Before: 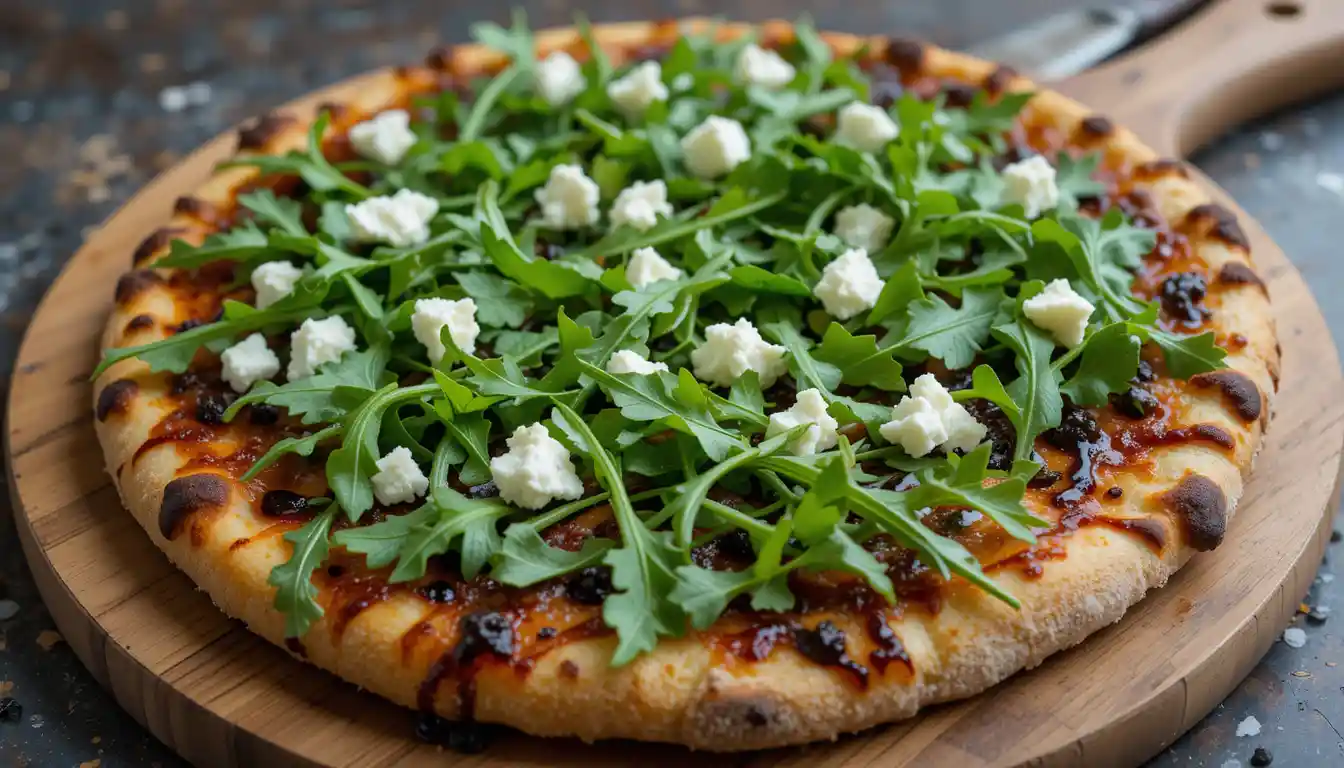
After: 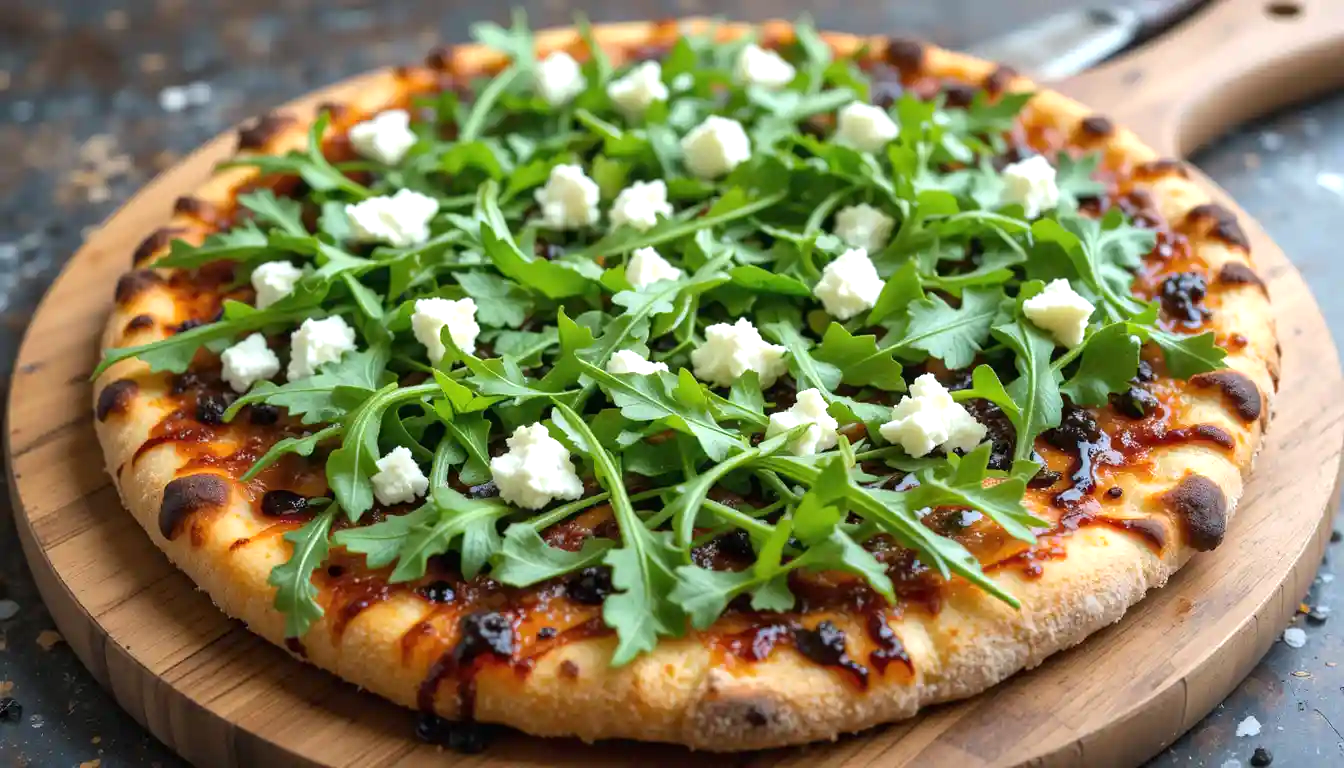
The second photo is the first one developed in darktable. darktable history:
exposure: black level correction 0, exposure 0.7 EV, compensate exposure bias true, compensate highlight preservation false
color correction: highlights a* 0.003, highlights b* -0.283
